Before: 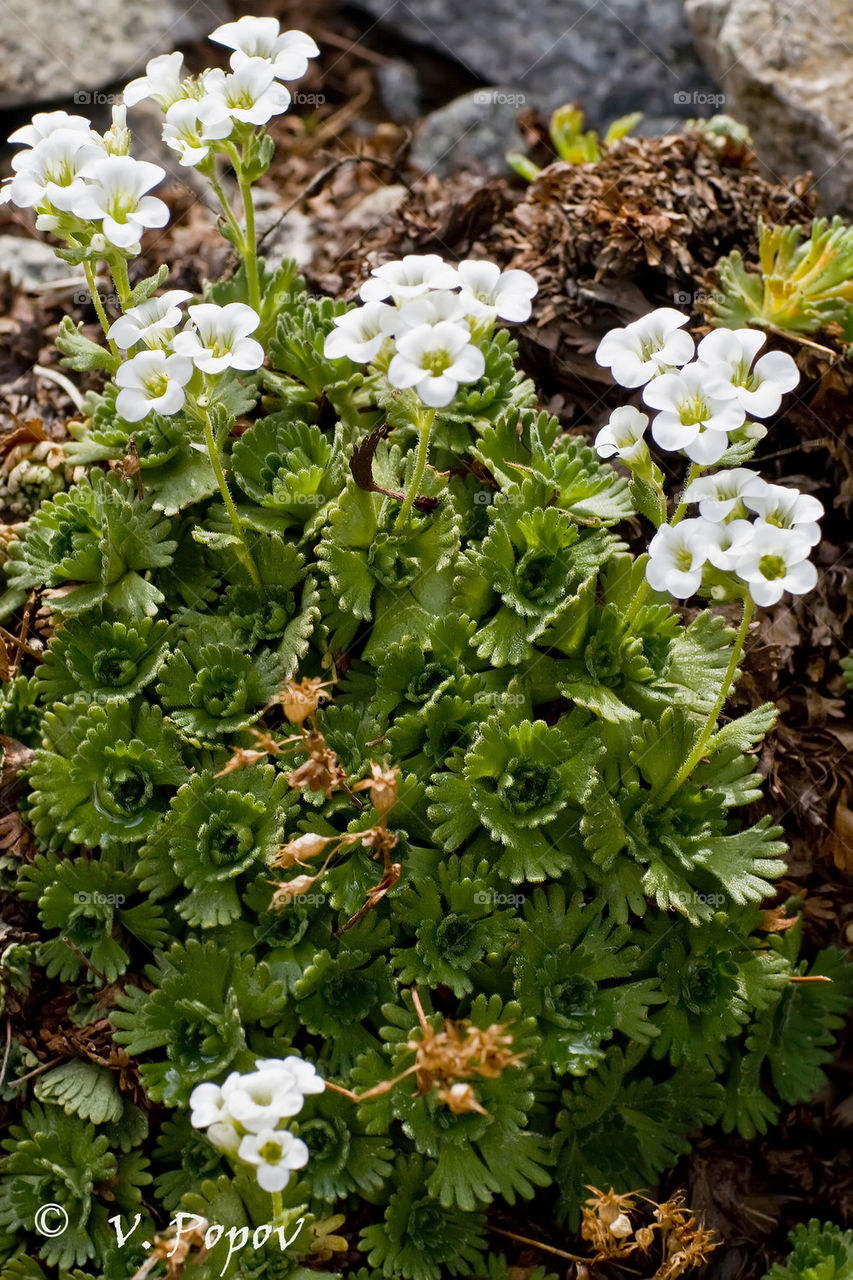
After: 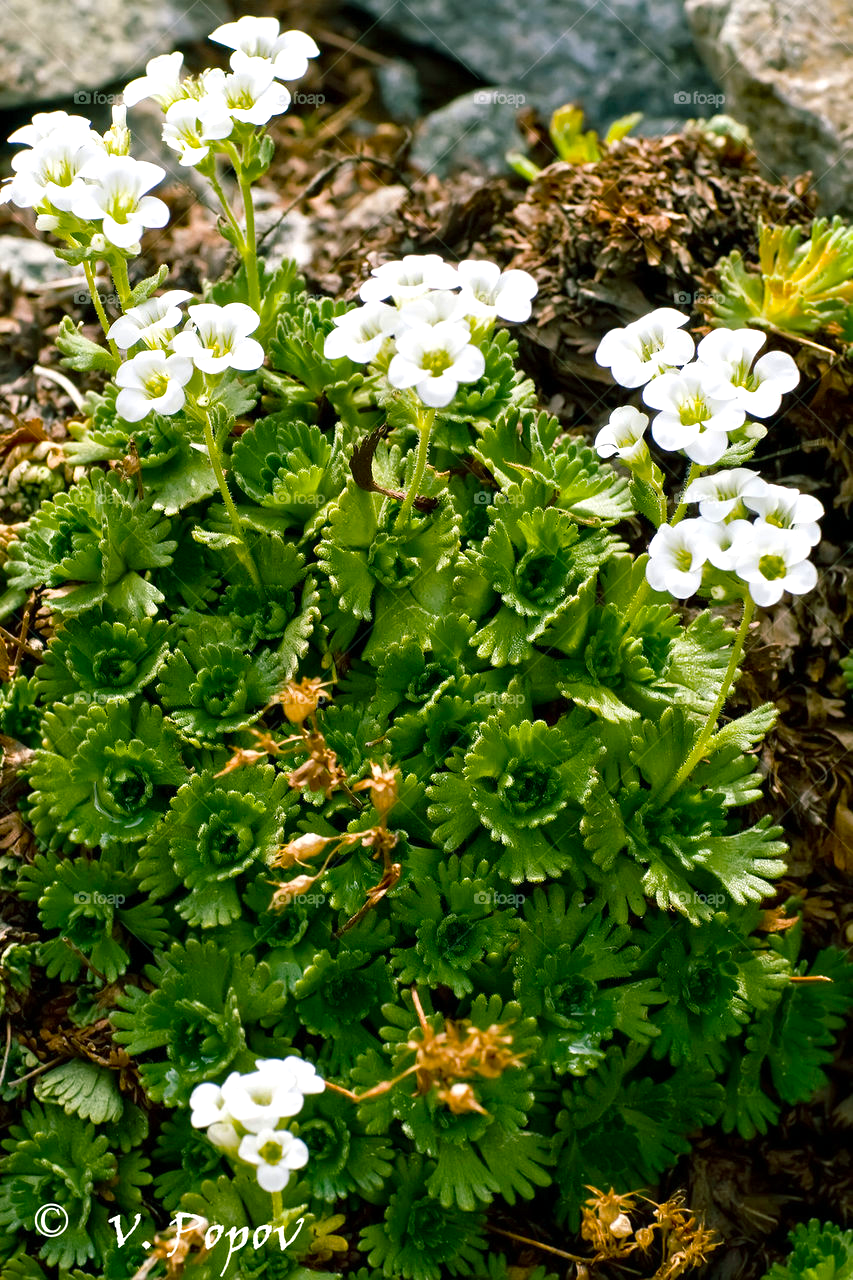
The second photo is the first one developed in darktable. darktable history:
exposure: compensate exposure bias true, compensate highlight preservation false
color balance rgb: shadows lift › chroma 11.79%, shadows lift › hue 134.38°, perceptual saturation grading › global saturation 25.456%, perceptual brilliance grading › global brilliance 11.009%
